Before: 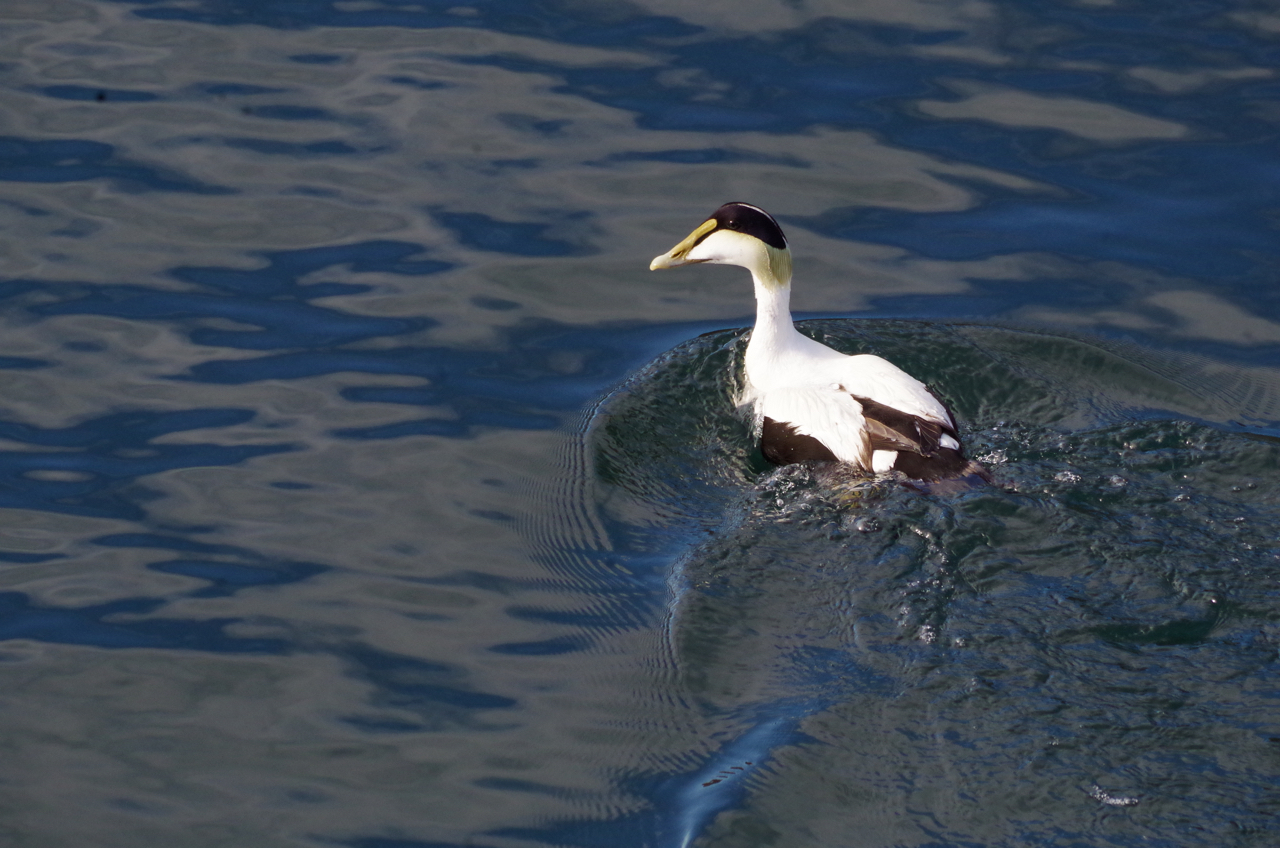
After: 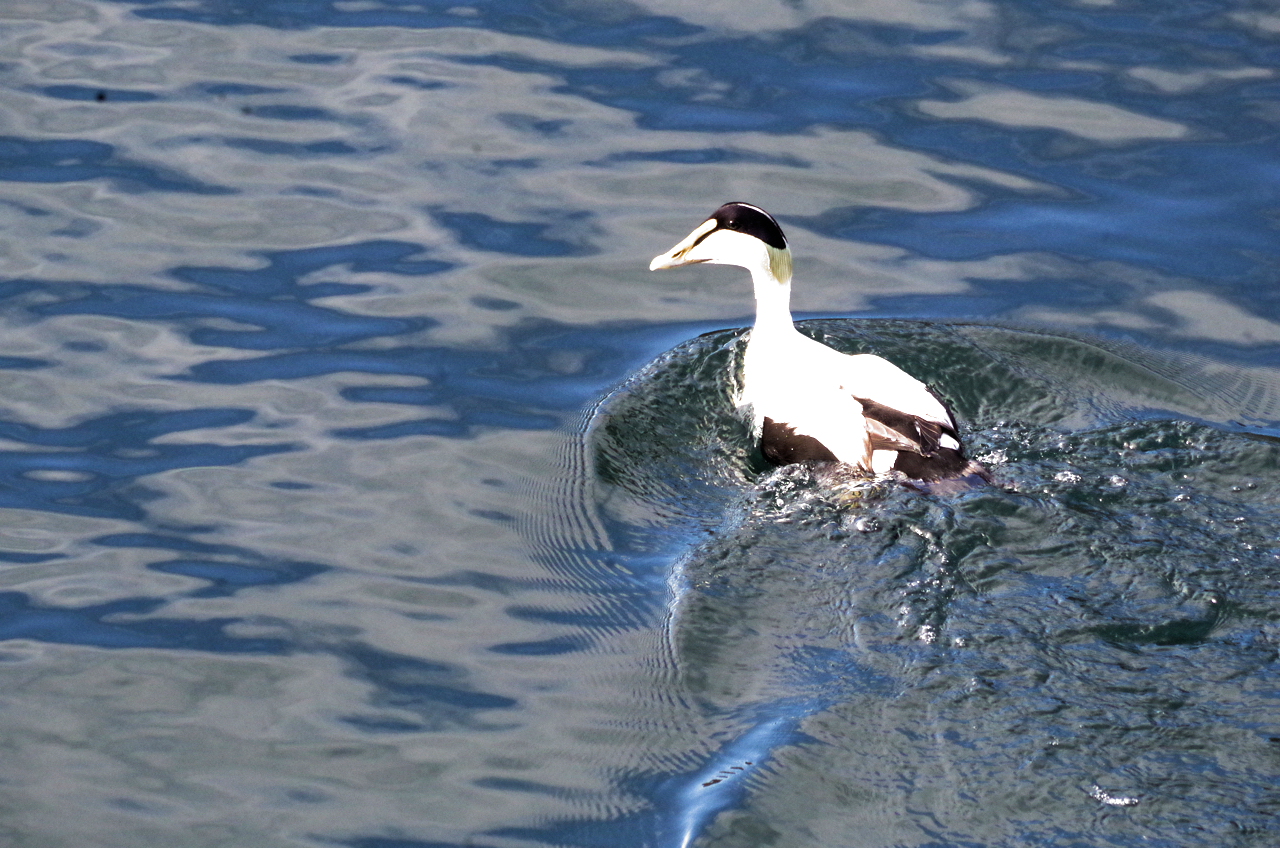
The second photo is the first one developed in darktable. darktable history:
filmic rgb: black relative exposure -8.2 EV, white relative exposure 2.2 EV, threshold 3 EV, hardness 7.11, latitude 75%, contrast 1.325, highlights saturation mix -2%, shadows ↔ highlights balance 30%, preserve chrominance RGB euclidean norm, color science v5 (2021), contrast in shadows safe, contrast in highlights safe, enable highlight reconstruction true
exposure: black level correction 0, exposure 1.379 EV, compensate exposure bias true, compensate highlight preservation false
